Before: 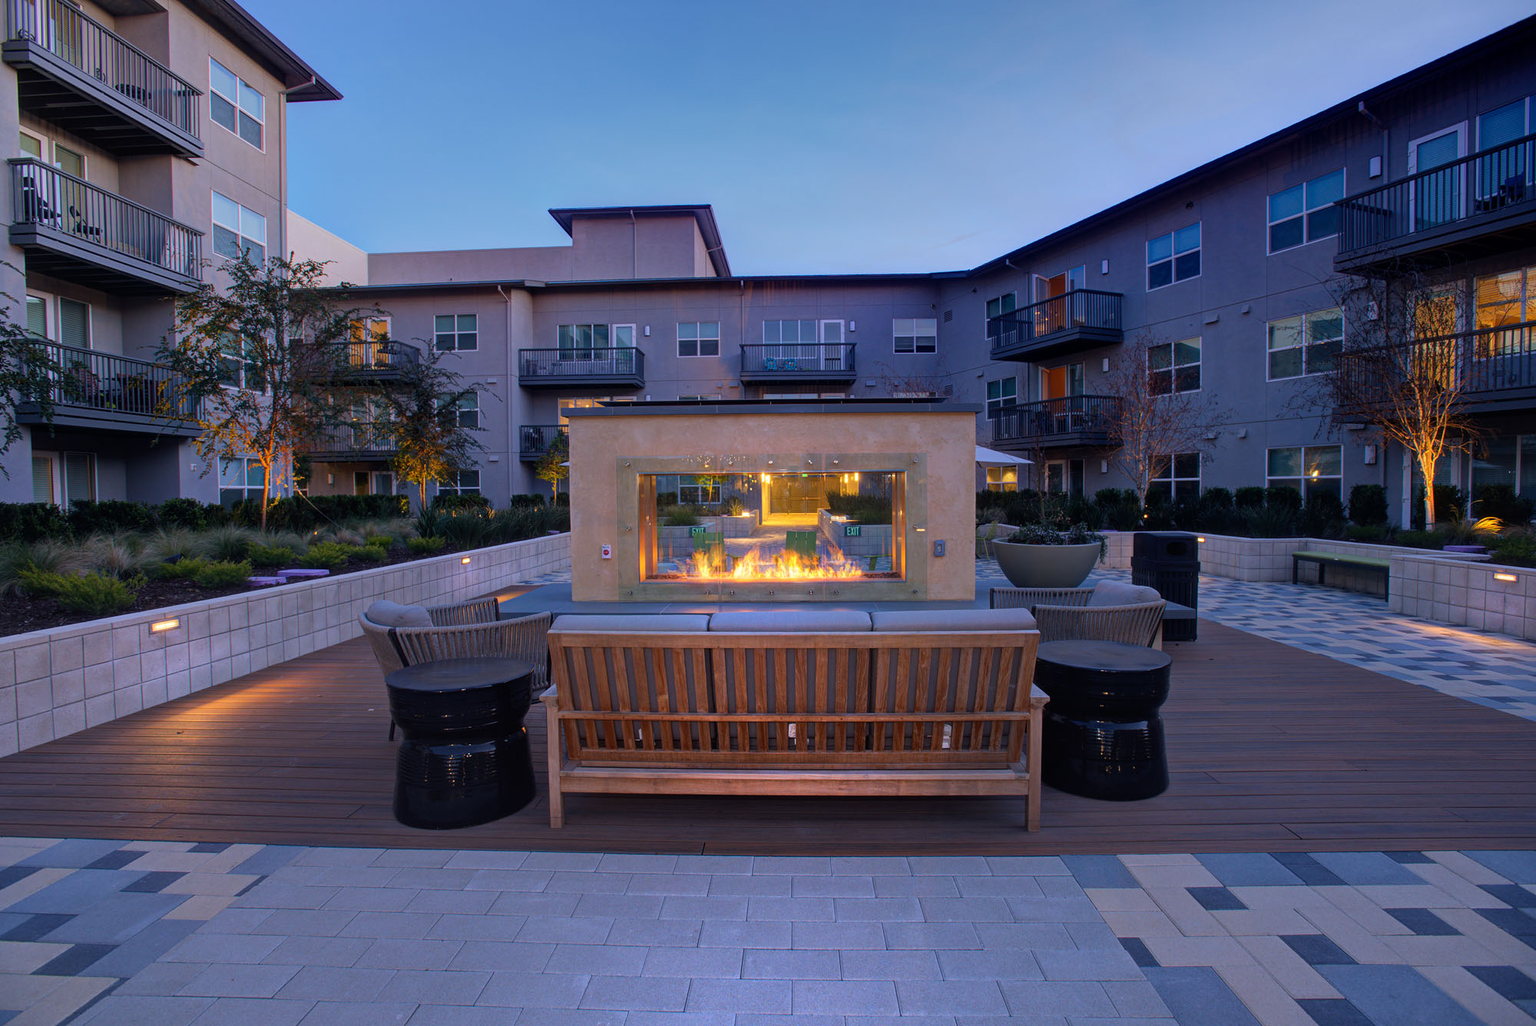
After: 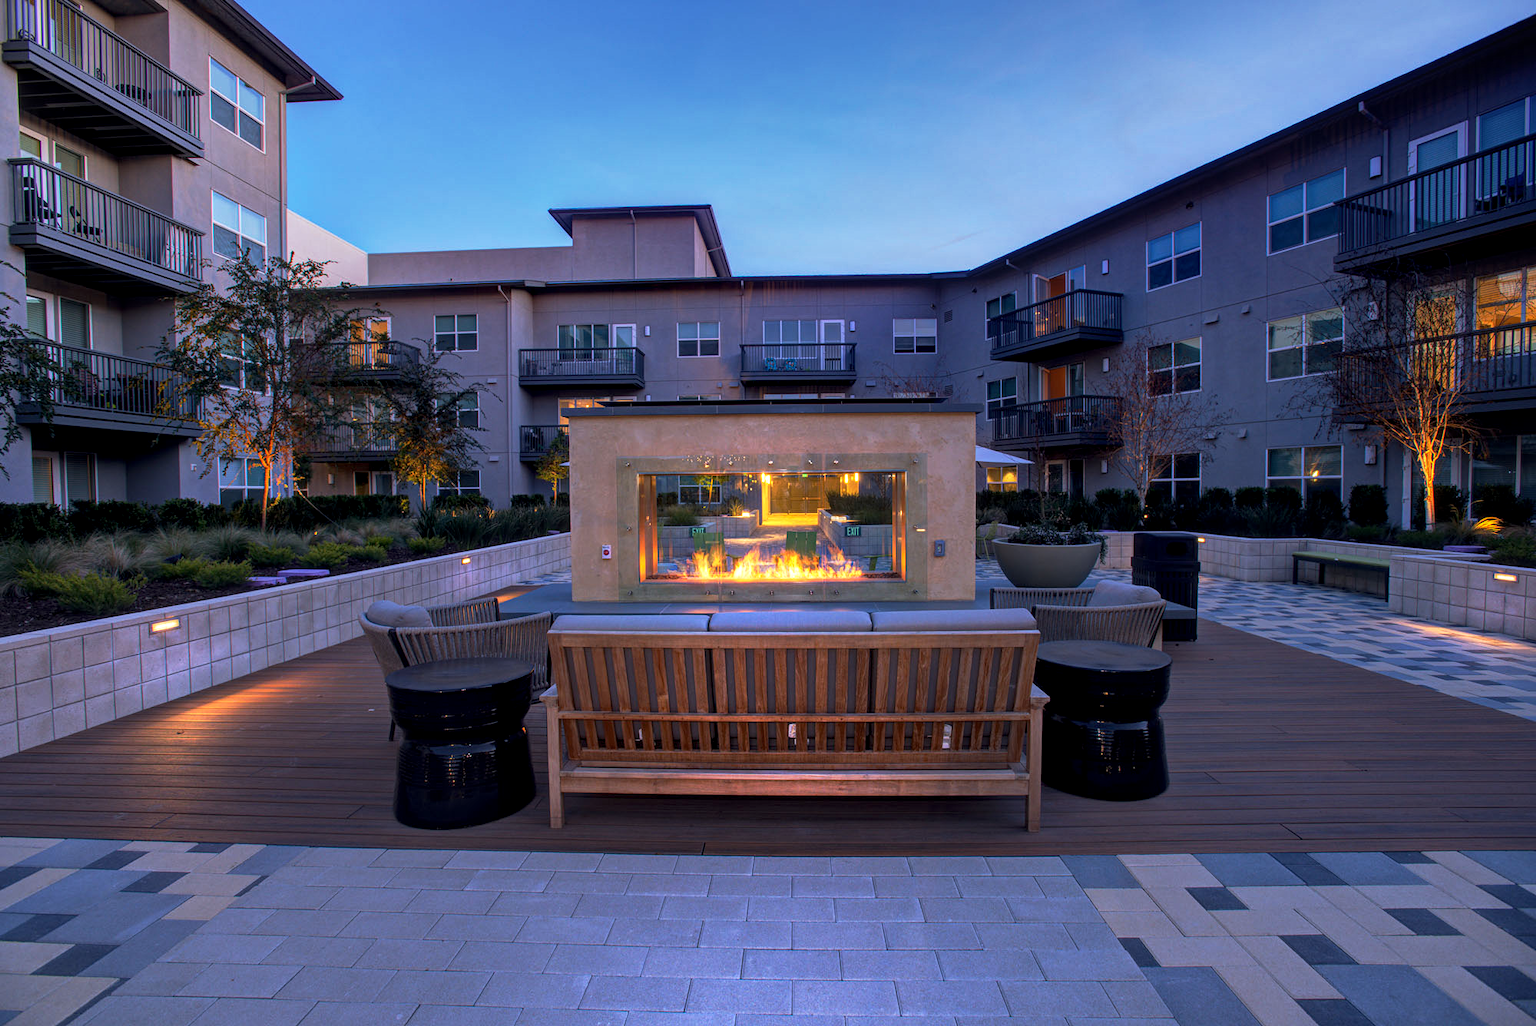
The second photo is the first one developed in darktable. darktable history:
base curve: curves: ch0 [(0, 0) (0.257, 0.25) (0.482, 0.586) (0.757, 0.871) (1, 1)], preserve colors none
local contrast: on, module defaults
